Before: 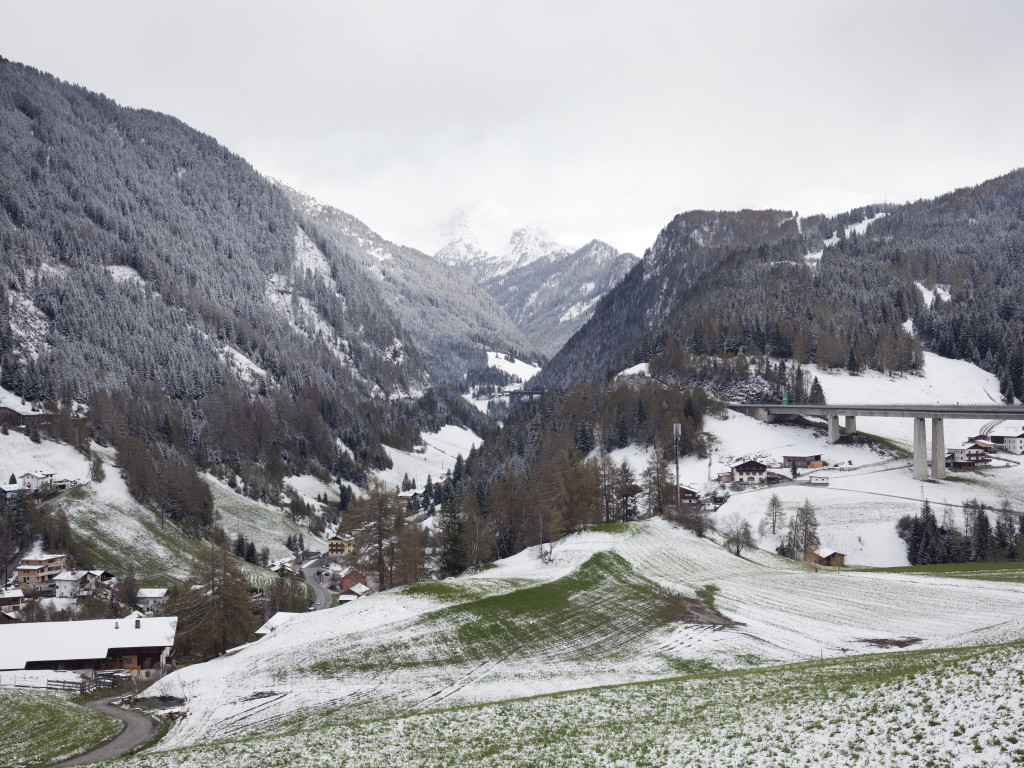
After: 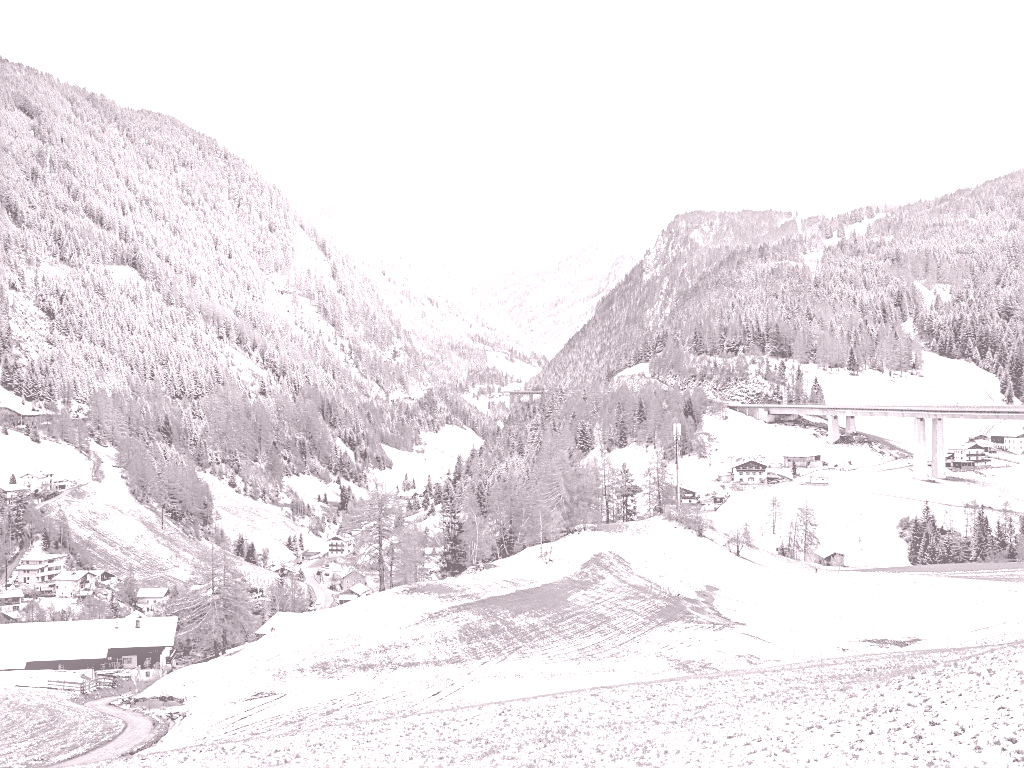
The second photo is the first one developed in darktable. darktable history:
sharpen: on, module defaults
rgb levels: preserve colors sum RGB, levels [[0.038, 0.433, 0.934], [0, 0.5, 1], [0, 0.5, 1]]
white balance: emerald 1
colorize: hue 25.2°, saturation 83%, source mix 82%, lightness 79%, version 1
local contrast: on, module defaults
